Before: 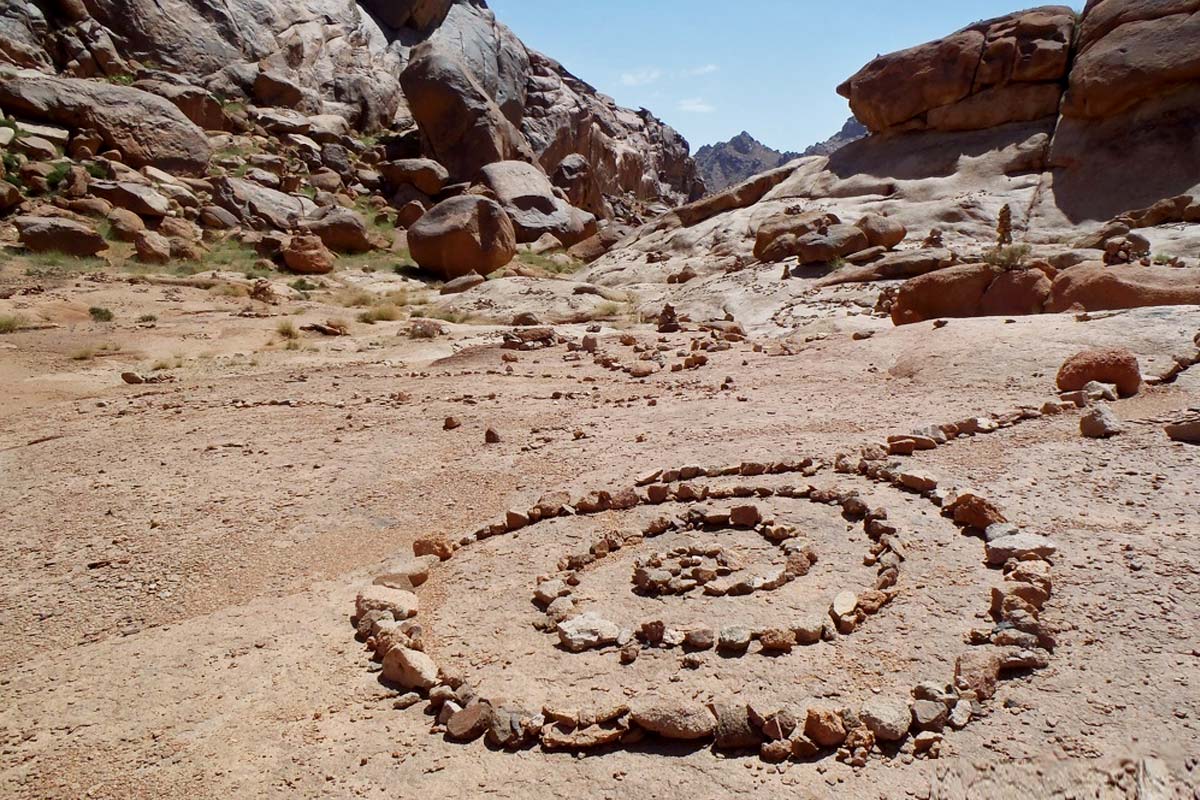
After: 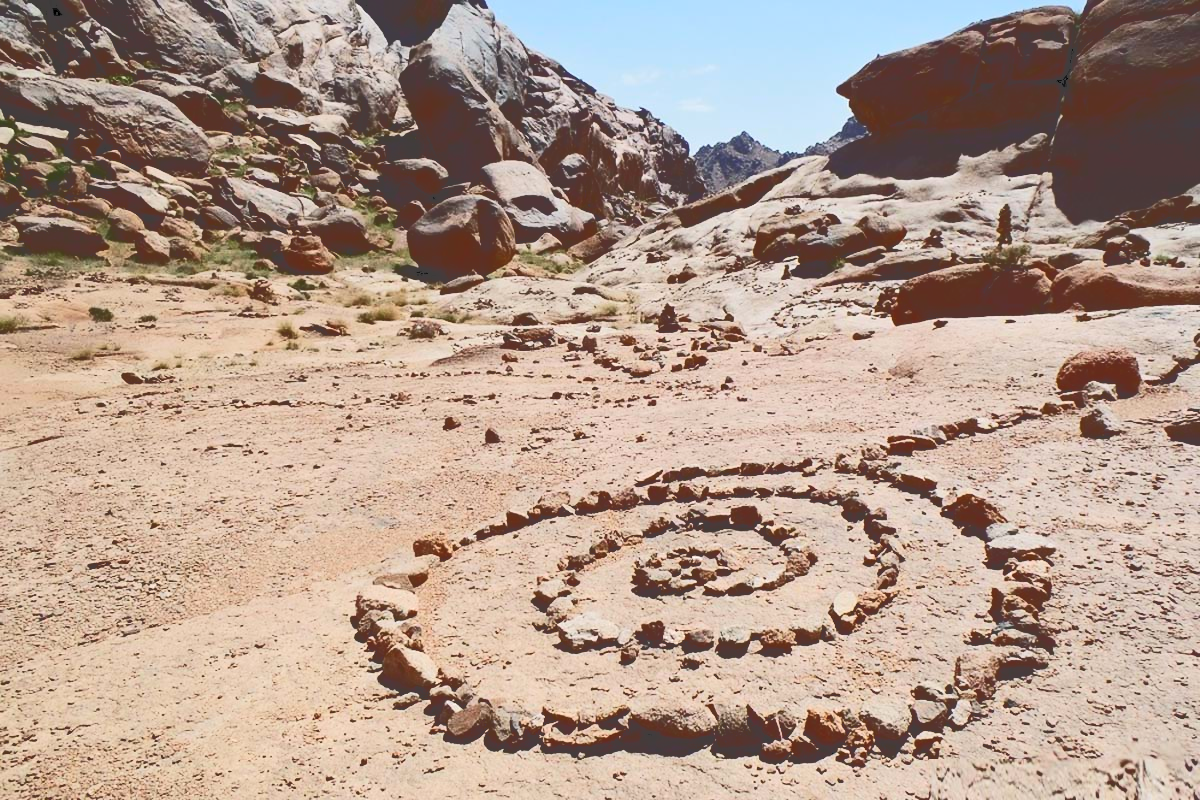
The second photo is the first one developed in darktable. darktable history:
tone curve: curves: ch0 [(0, 0) (0.003, 0.26) (0.011, 0.26) (0.025, 0.26) (0.044, 0.257) (0.069, 0.257) (0.1, 0.257) (0.136, 0.255) (0.177, 0.258) (0.224, 0.272) (0.277, 0.294) (0.335, 0.346) (0.399, 0.422) (0.468, 0.536) (0.543, 0.657) (0.623, 0.757) (0.709, 0.823) (0.801, 0.872) (0.898, 0.92) (1, 1)], color space Lab, independent channels, preserve colors none
